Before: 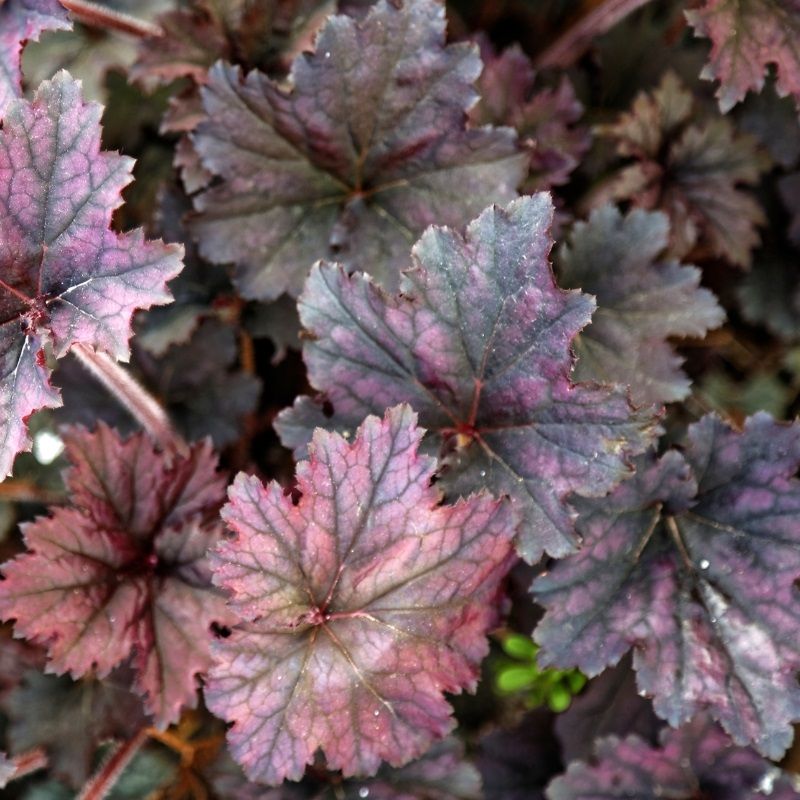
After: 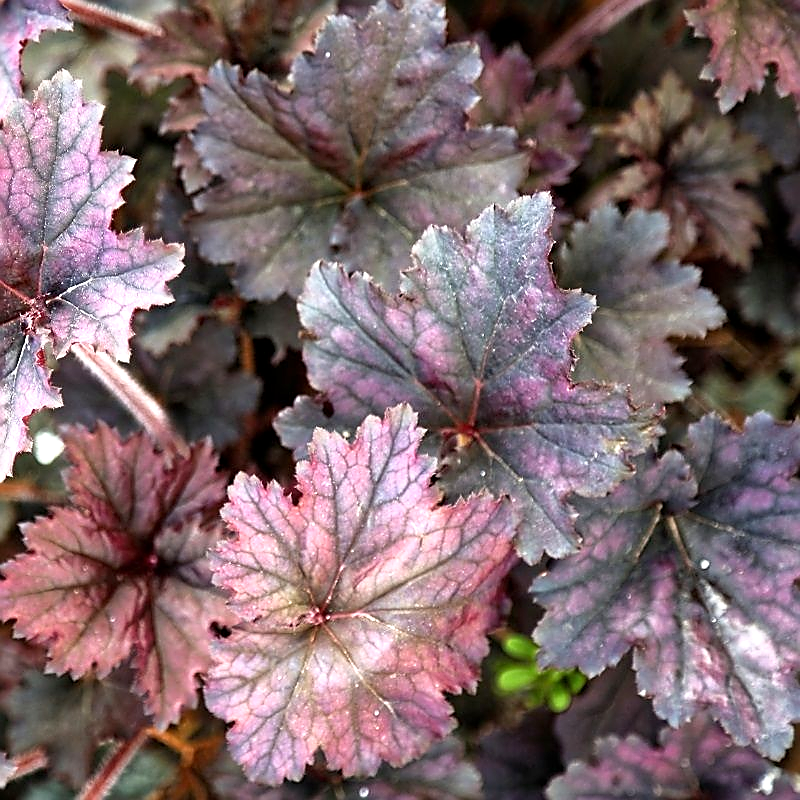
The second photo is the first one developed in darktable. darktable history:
sharpen: radius 1.4, amount 1.25, threshold 0.7
exposure: black level correction 0.001, exposure 0.5 EV, compensate exposure bias true, compensate highlight preservation false
shadows and highlights: shadows 0, highlights 40
